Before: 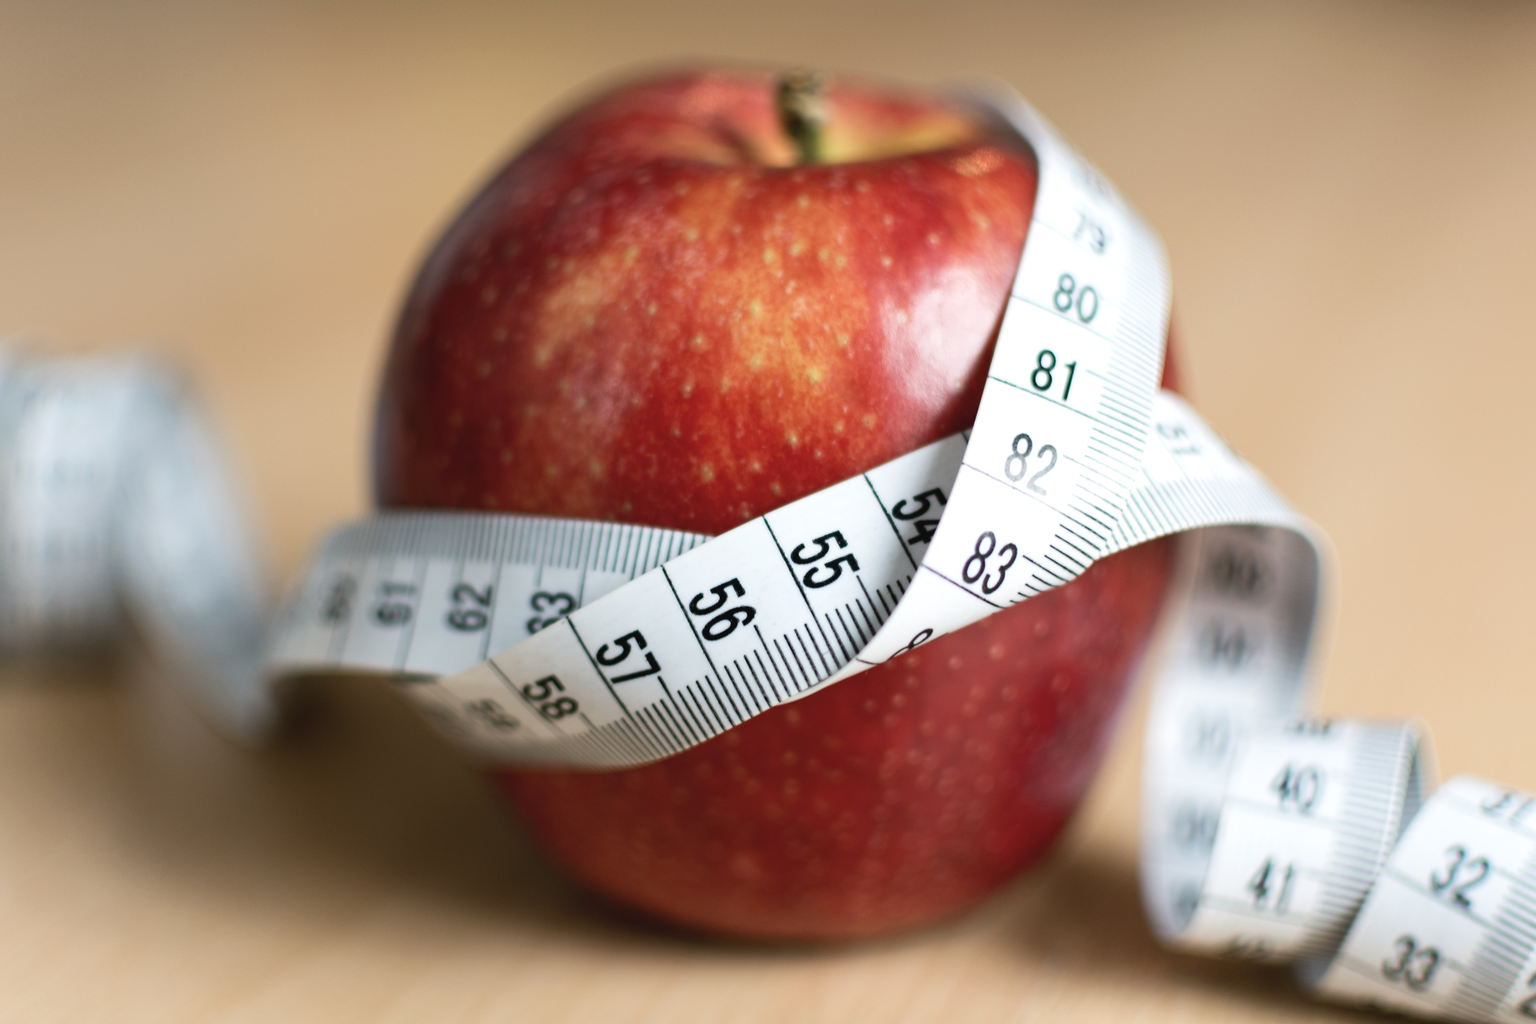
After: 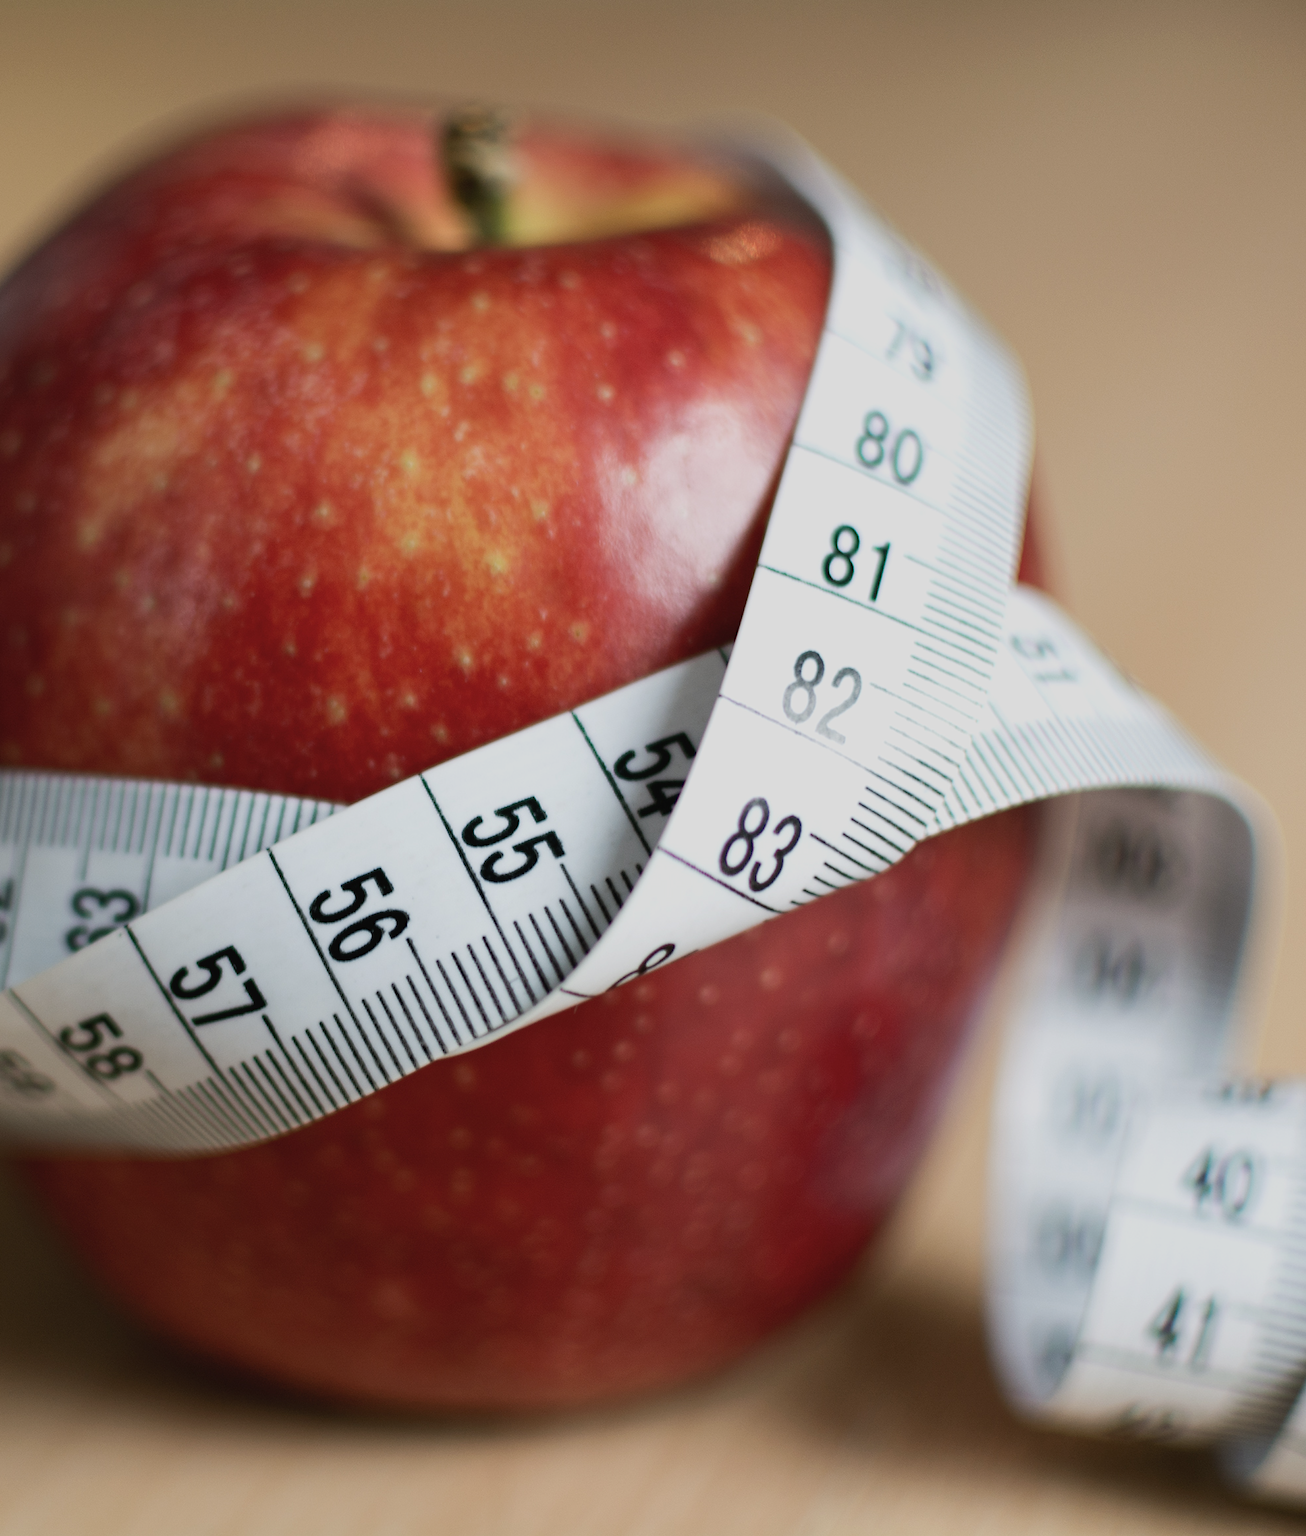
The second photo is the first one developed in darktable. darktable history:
crop: left 31.458%, top 0%, right 11.876%
exposure: exposure -0.492 EV, compensate highlight preservation false
